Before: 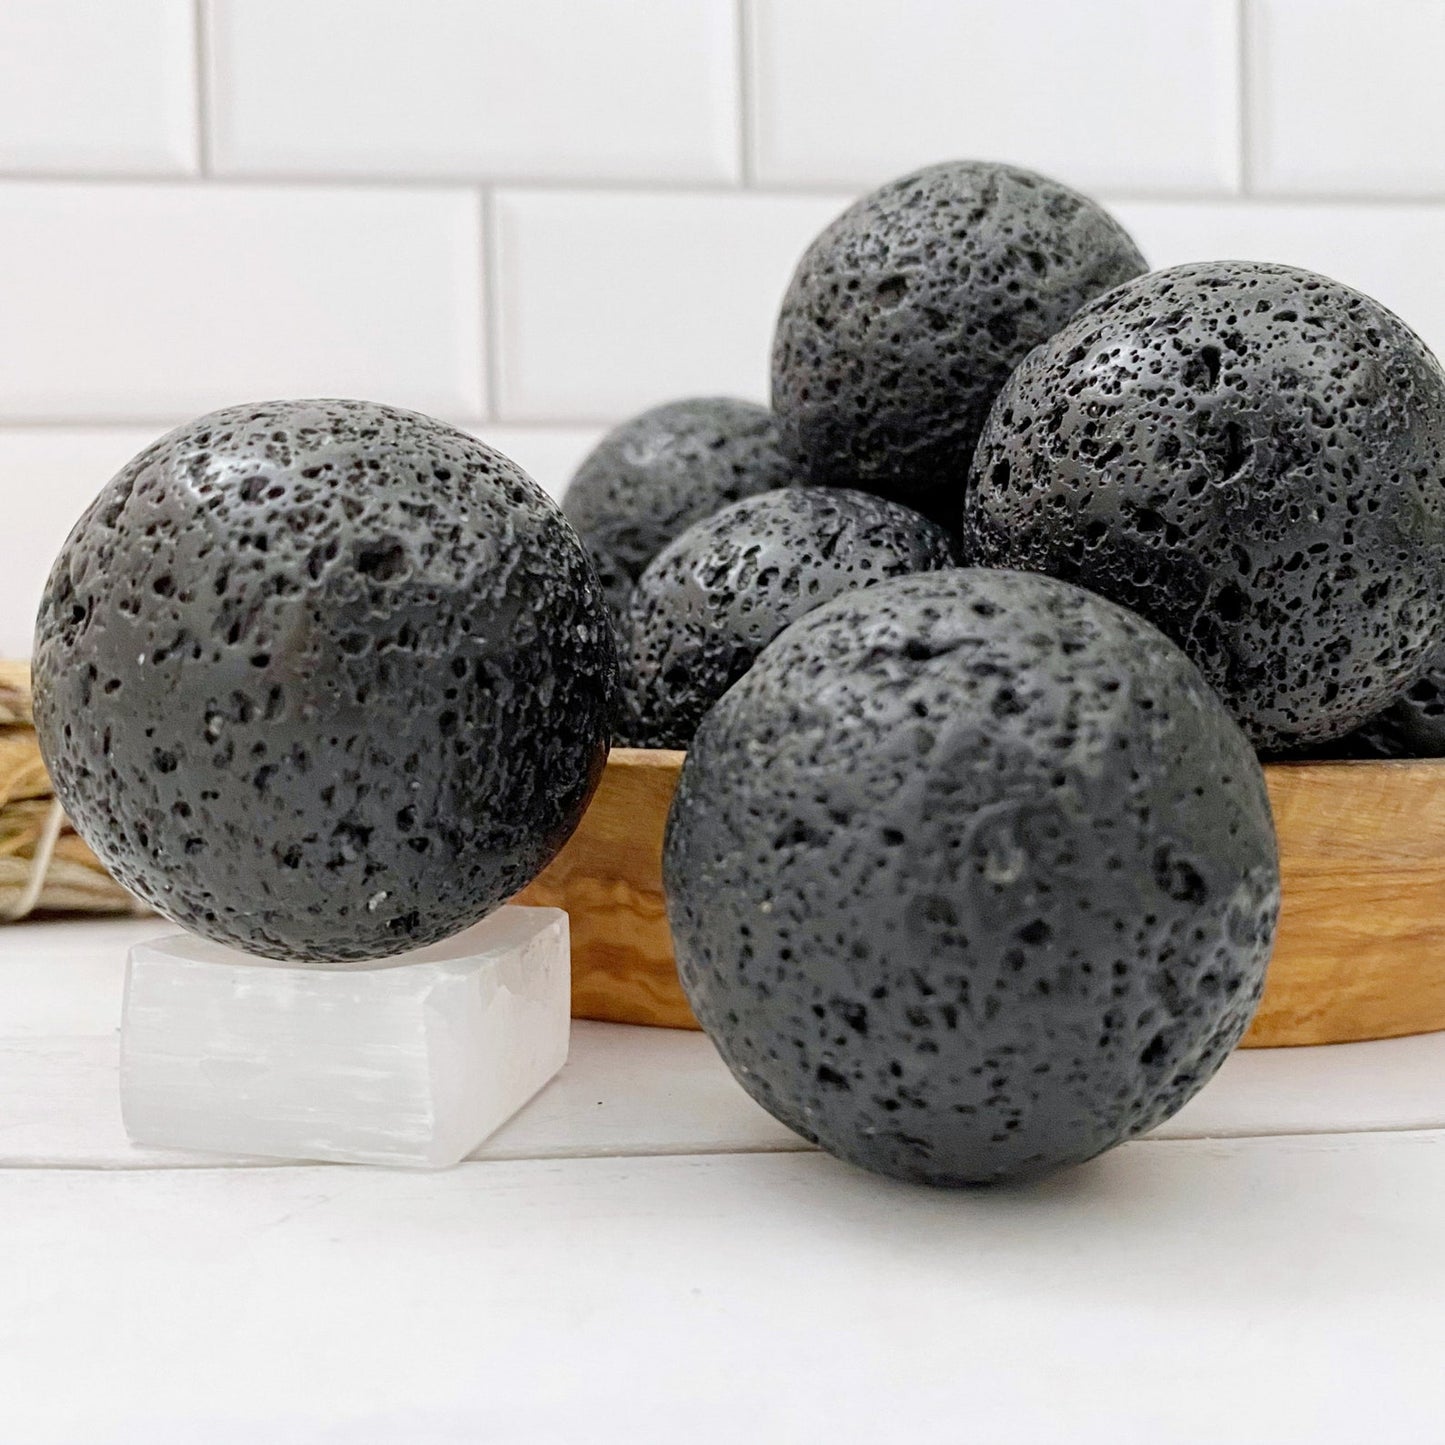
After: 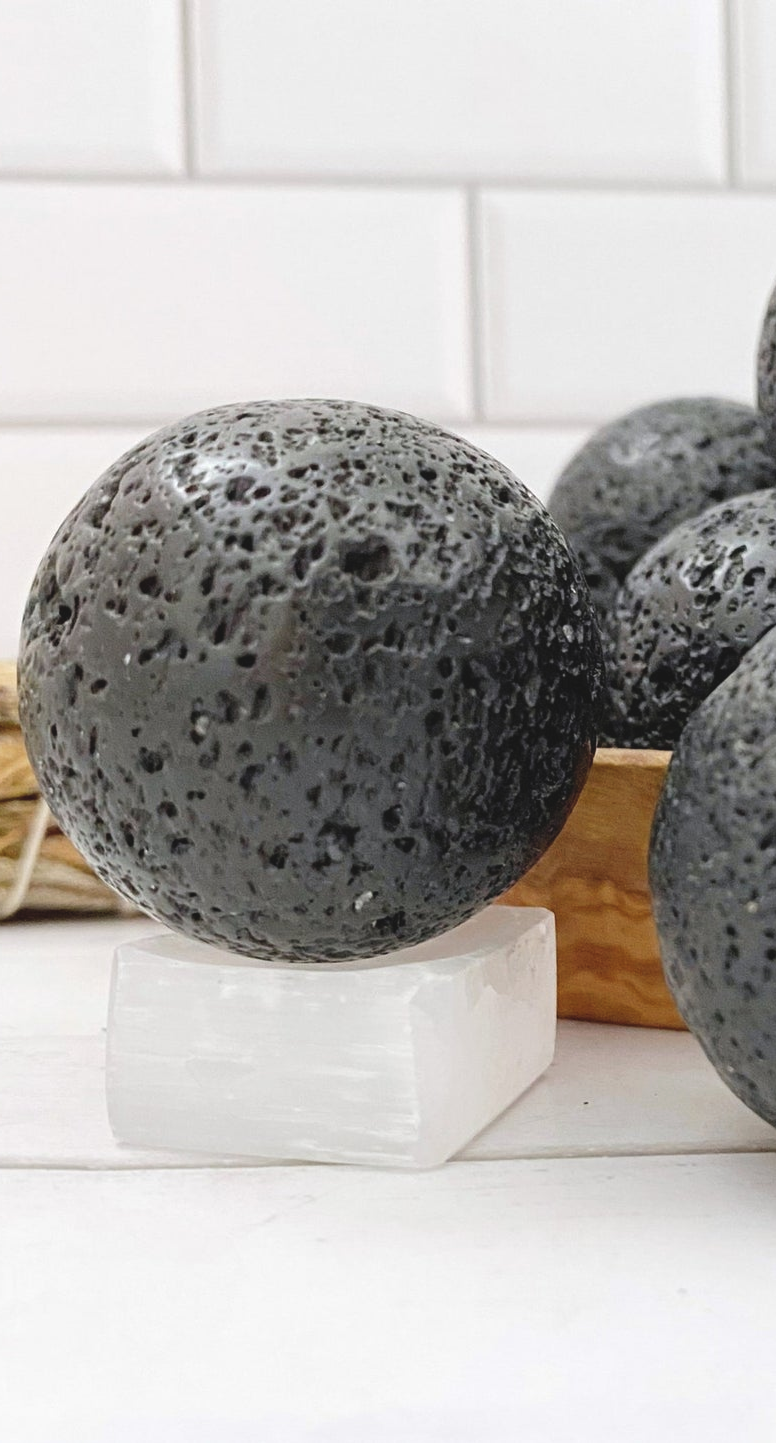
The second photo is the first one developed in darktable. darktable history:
crop: left 0.974%, right 45.26%, bottom 0.083%
exposure: black level correction -0.008, exposure 0.066 EV, compensate exposure bias true, compensate highlight preservation false
